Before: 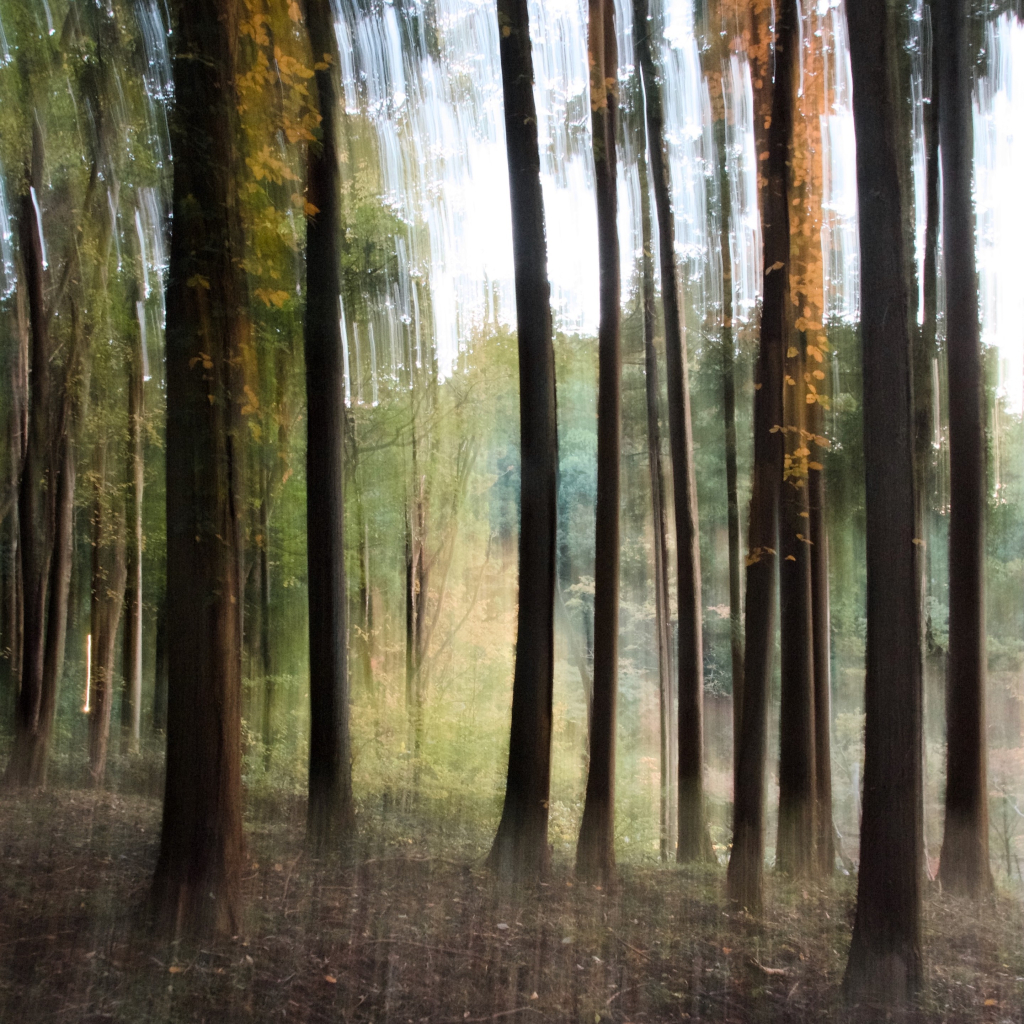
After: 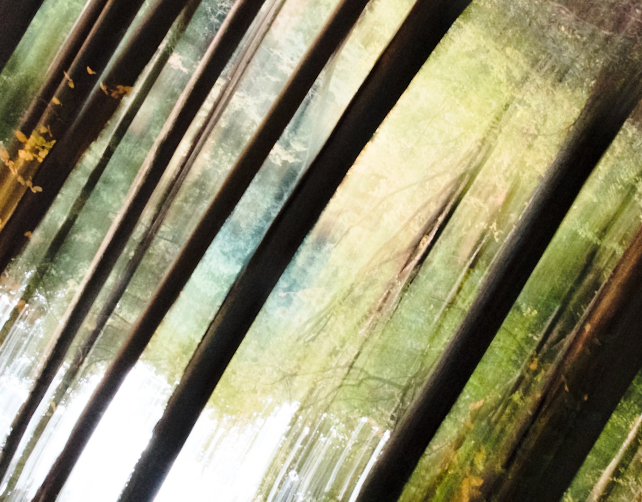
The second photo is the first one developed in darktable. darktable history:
crop and rotate: angle 148.48°, left 9.193%, top 15.619%, right 4.536%, bottom 16.958%
base curve: curves: ch0 [(0, 0) (0.028, 0.03) (0.121, 0.232) (0.46, 0.748) (0.859, 0.968) (1, 1)], preserve colors none
shadows and highlights: shadows 51.94, highlights -28.71, soften with gaussian
